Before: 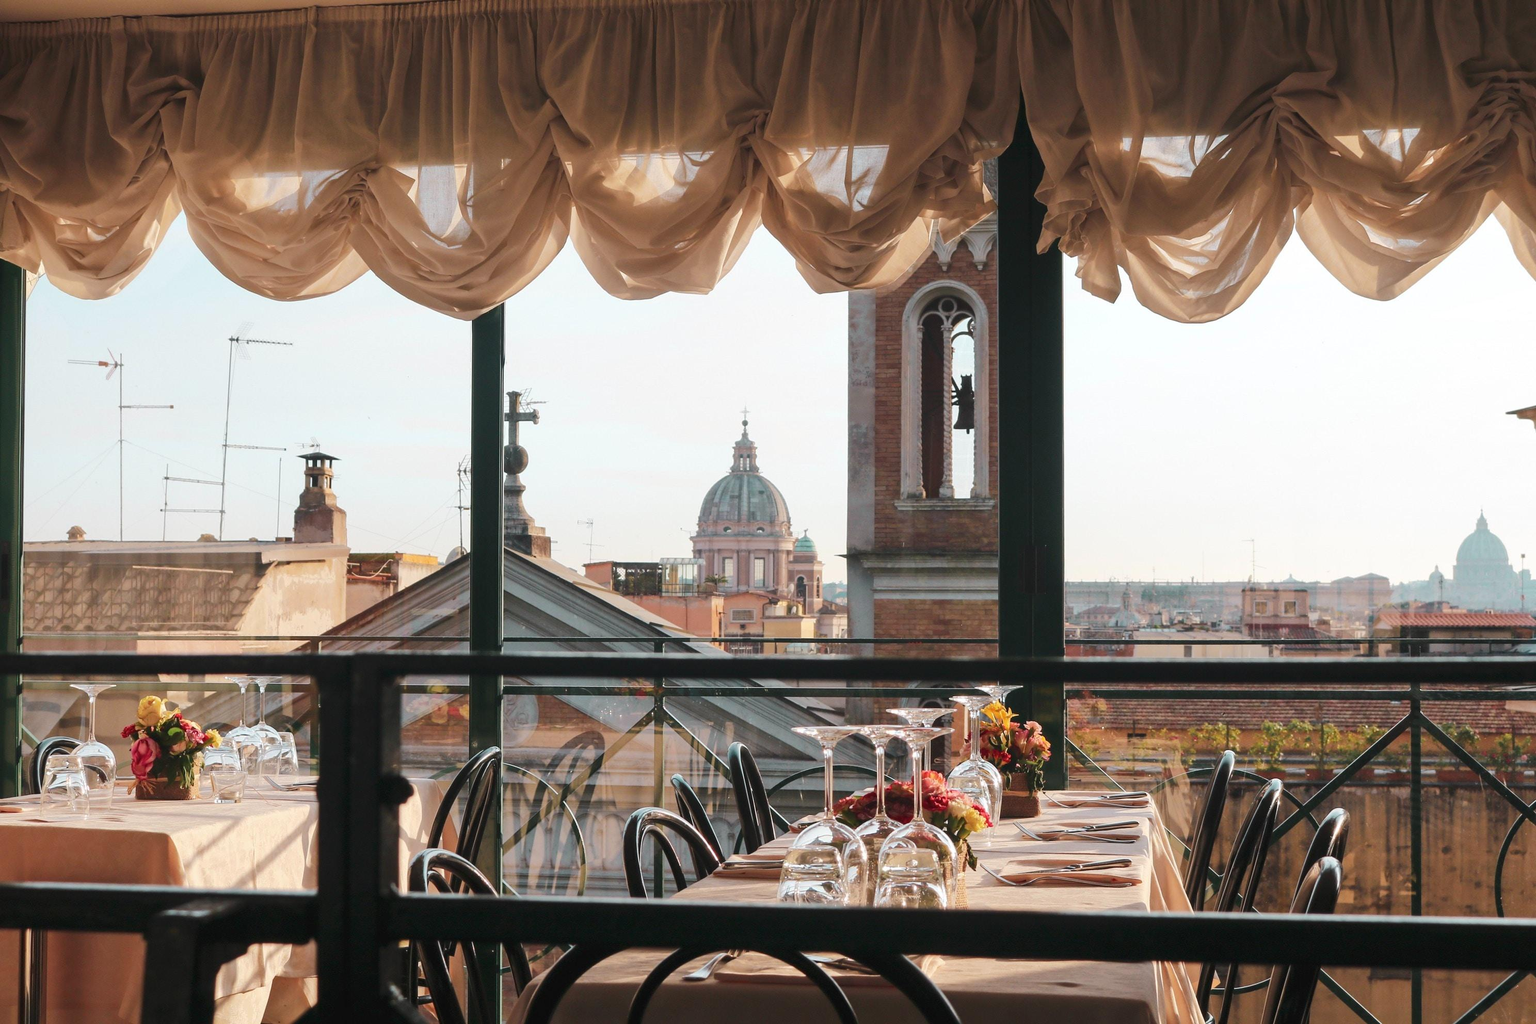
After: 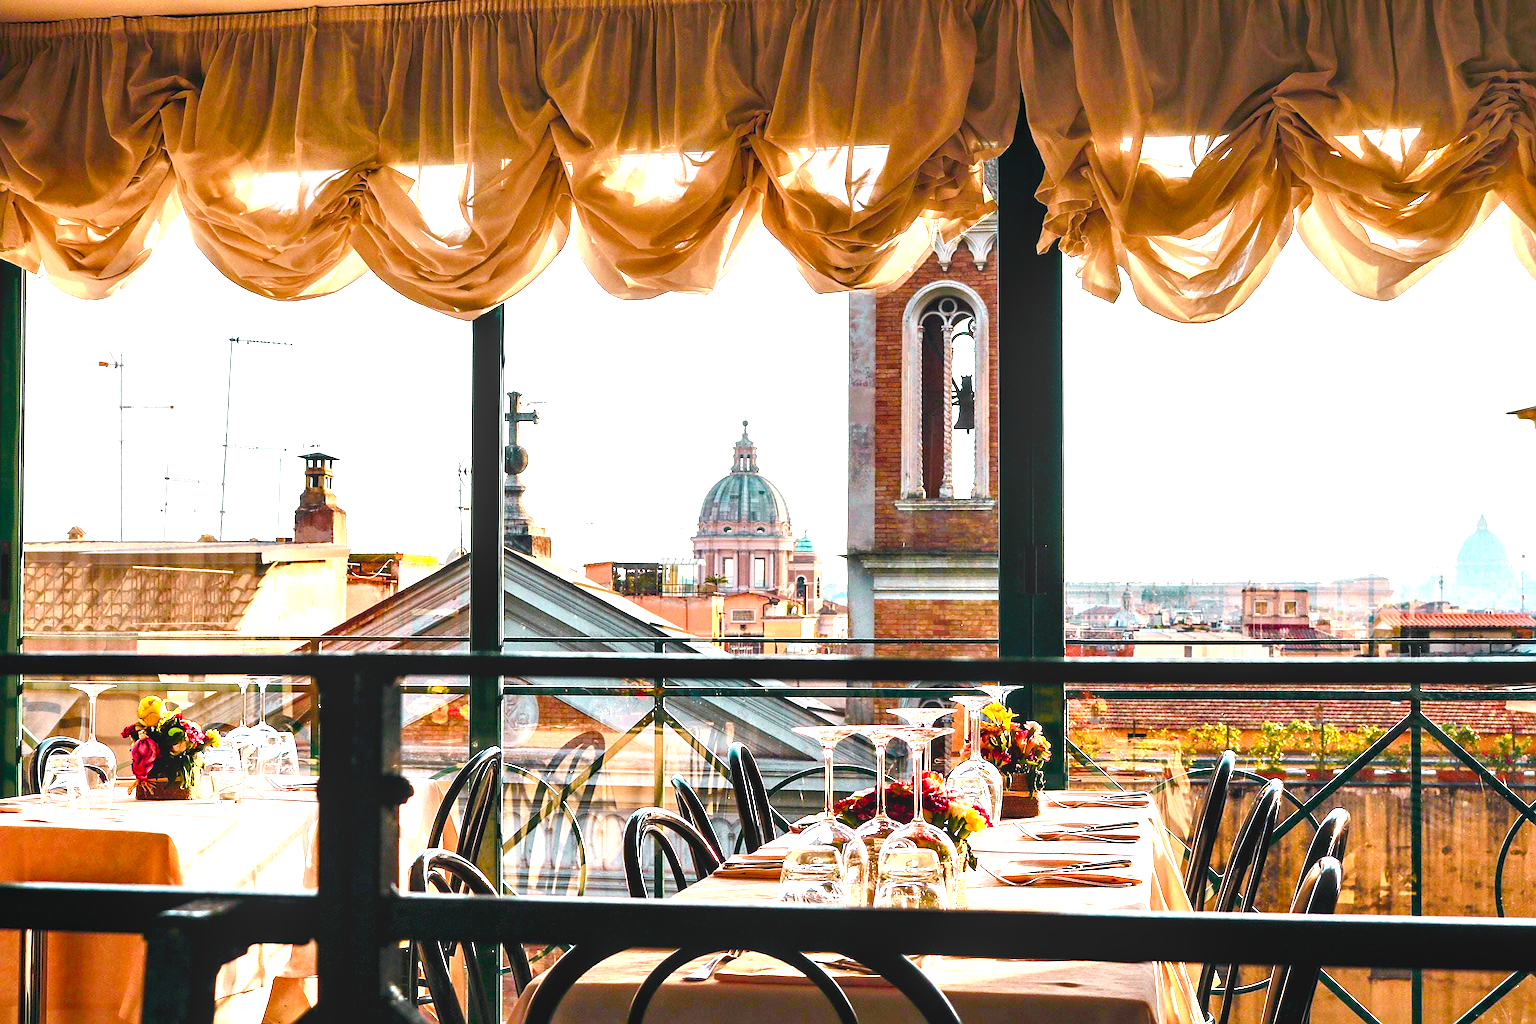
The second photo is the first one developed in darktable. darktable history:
contrast equalizer: octaves 7, y [[0.6 ×6], [0.55 ×6], [0 ×6], [0 ×6], [0 ×6]]
sharpen: on, module defaults
color balance rgb: linear chroma grading › shadows 15.848%, perceptual saturation grading › global saturation 40.173%, perceptual saturation grading › highlights -25.592%, perceptual saturation grading › mid-tones 35.182%, perceptual saturation grading › shadows 34.941%, global vibrance 20%
exposure: black level correction 0, exposure 1.097 EV, compensate highlight preservation false
tone equalizer: on, module defaults
local contrast: detail 109%
